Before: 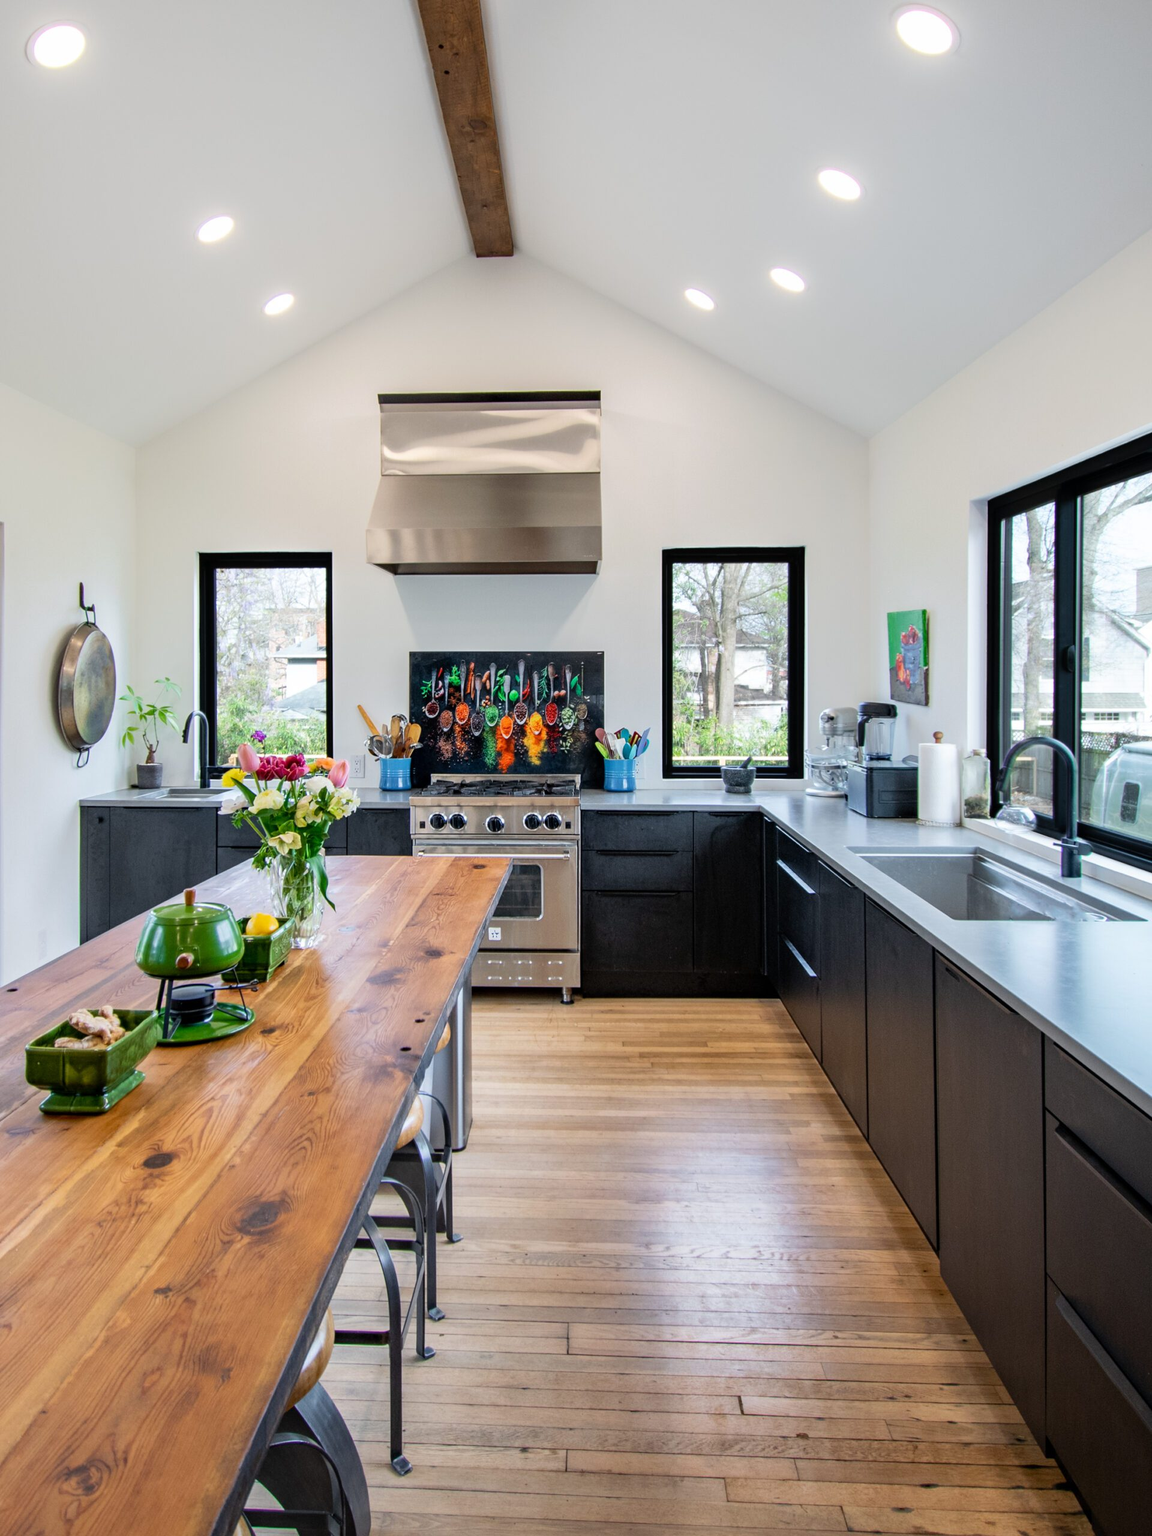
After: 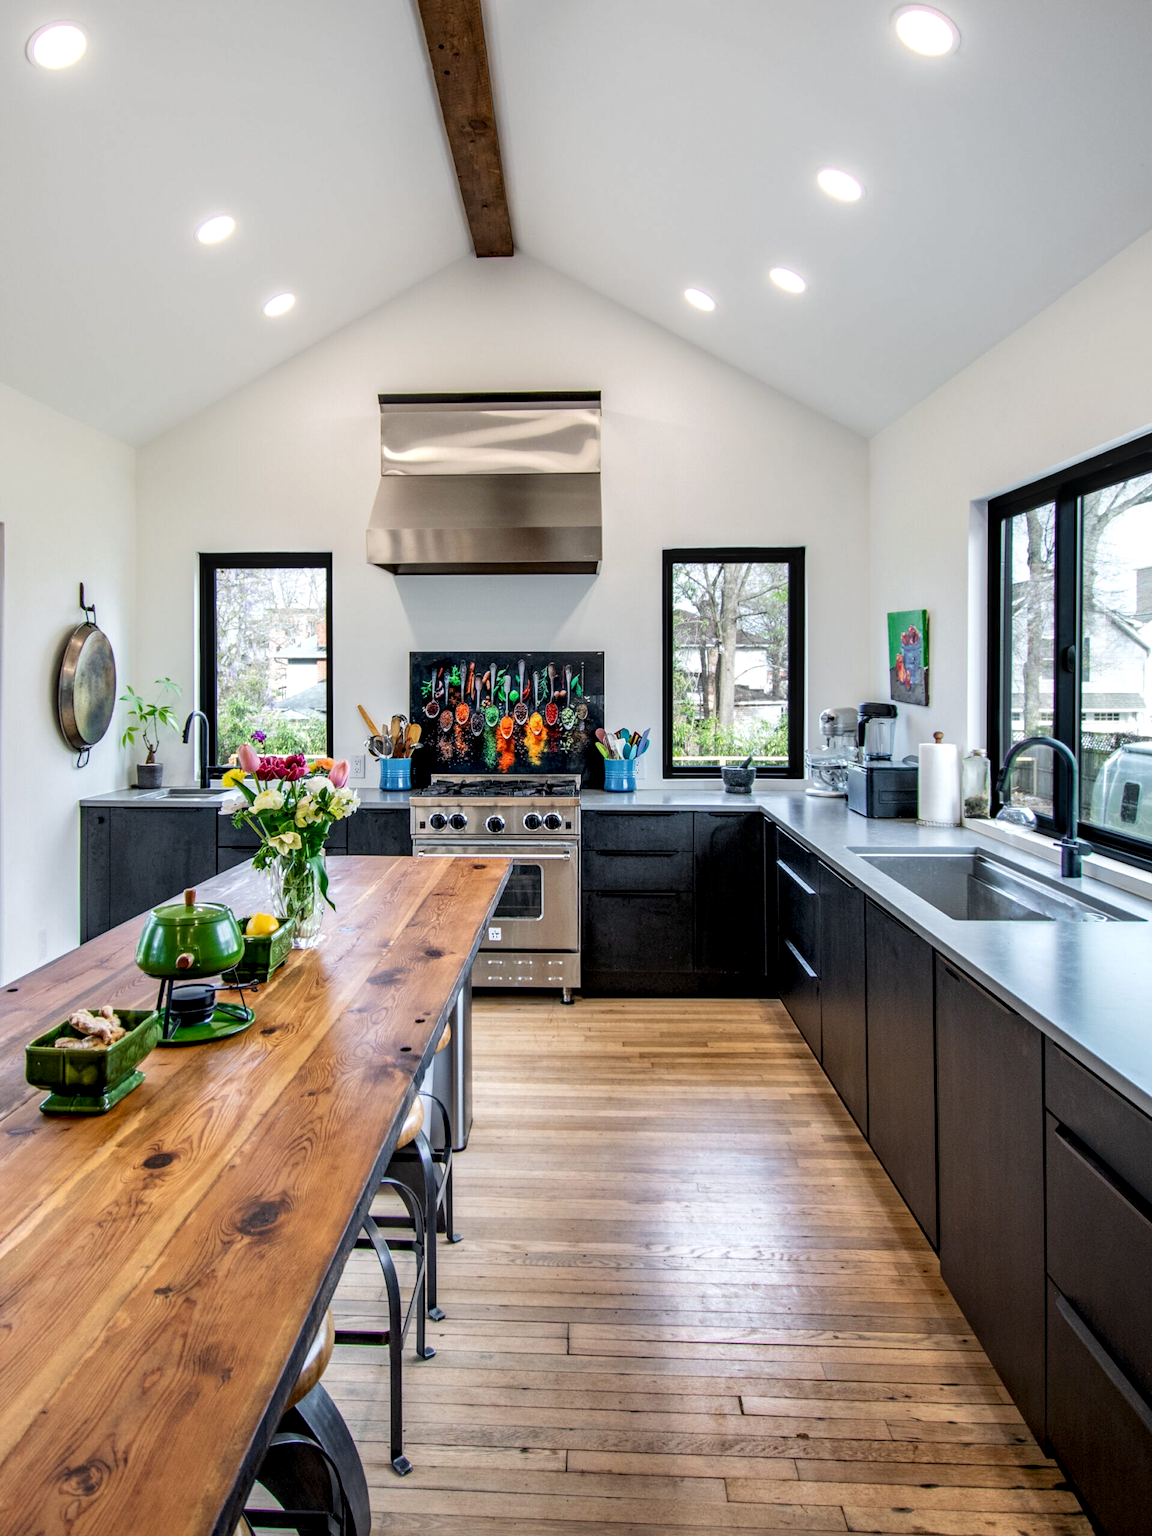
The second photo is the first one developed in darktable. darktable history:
tone equalizer: edges refinement/feathering 500, mask exposure compensation -1.57 EV, preserve details no
local contrast: detail 150%
